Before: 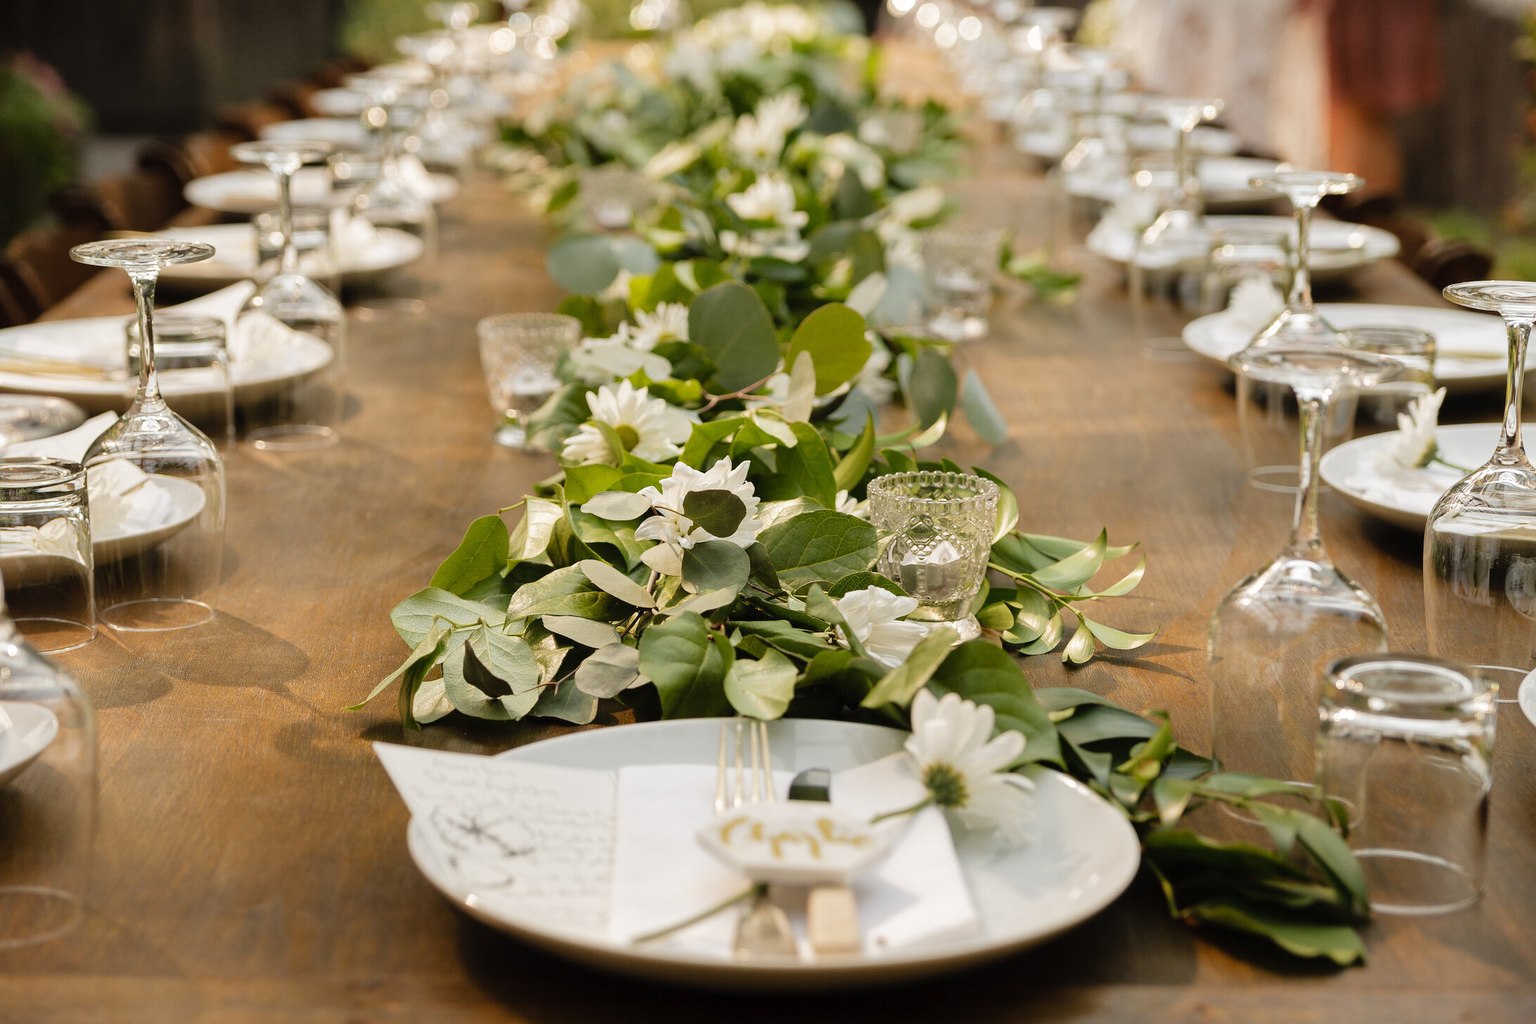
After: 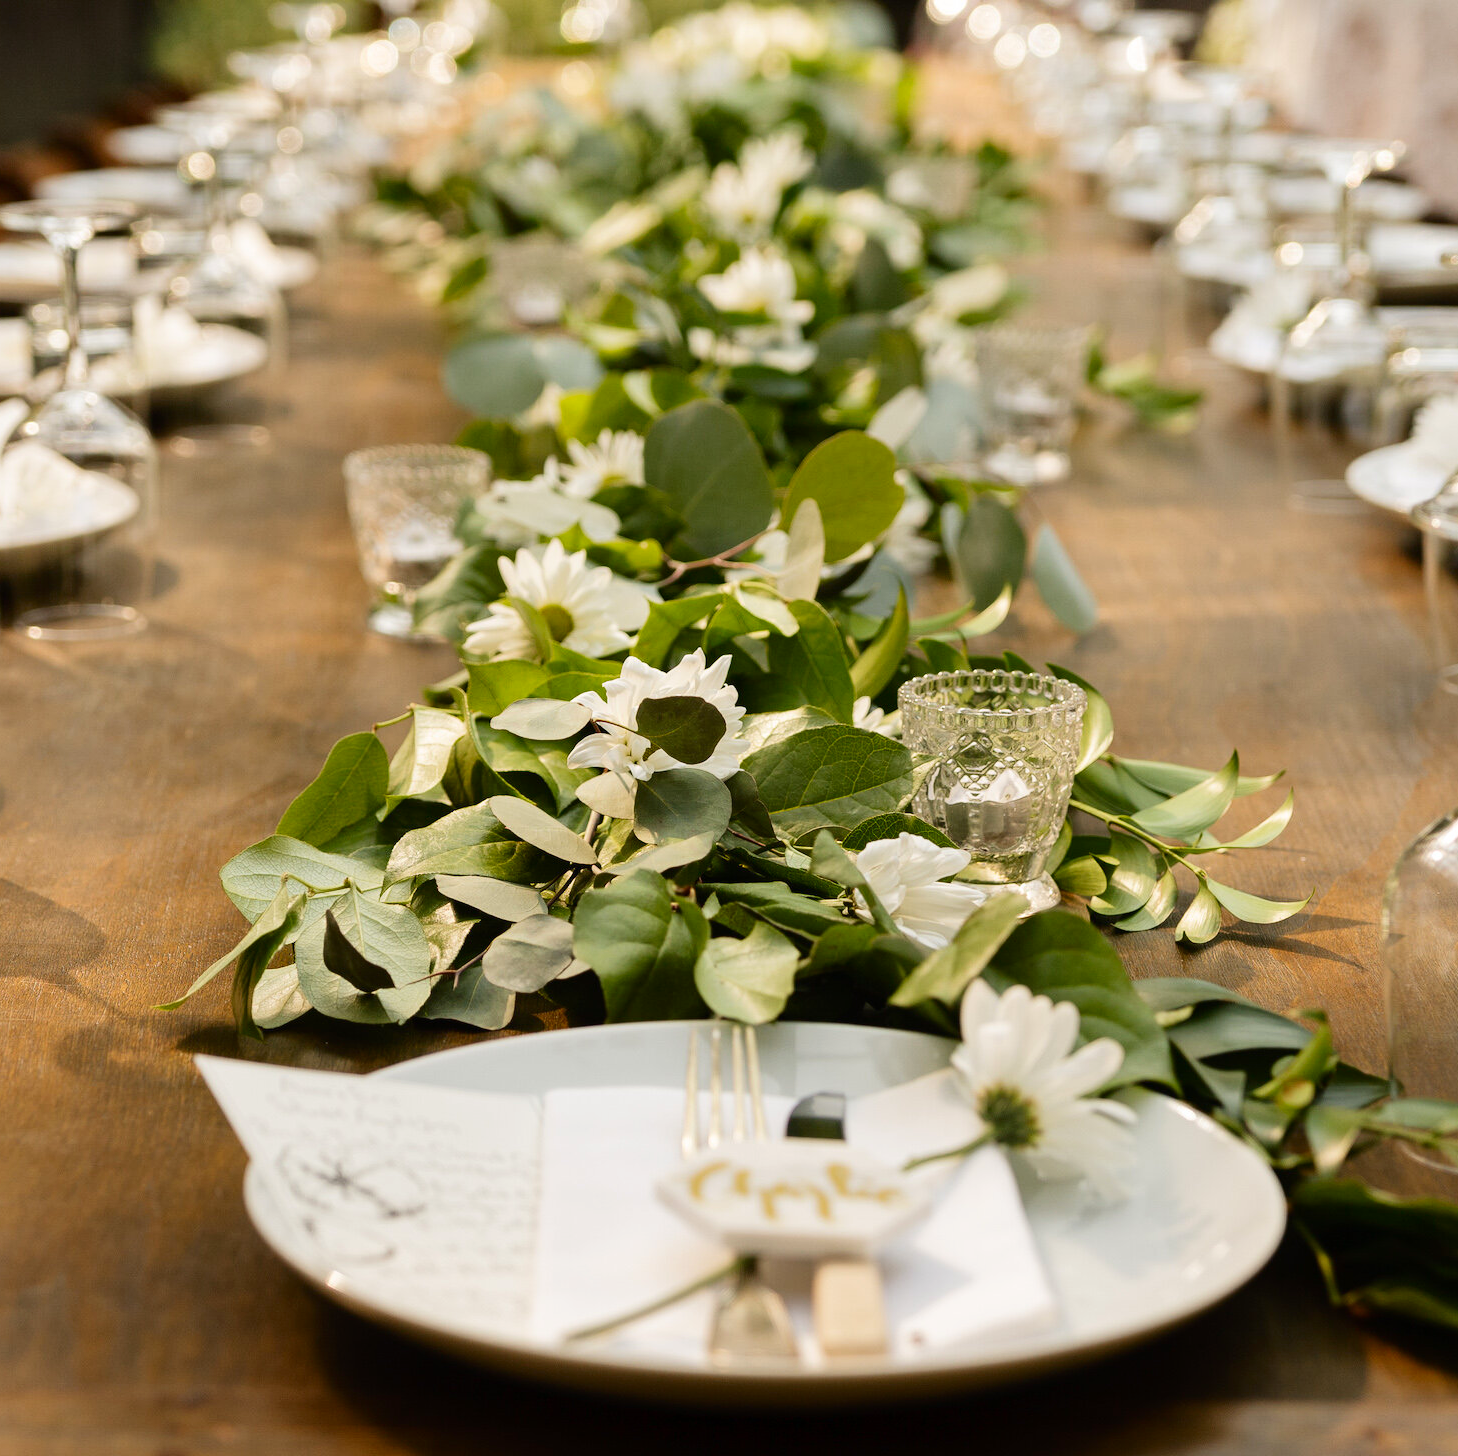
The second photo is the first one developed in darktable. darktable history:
contrast brightness saturation: contrast 0.154, brightness -0.006, saturation 0.101
crop and rotate: left 15.384%, right 17.829%
